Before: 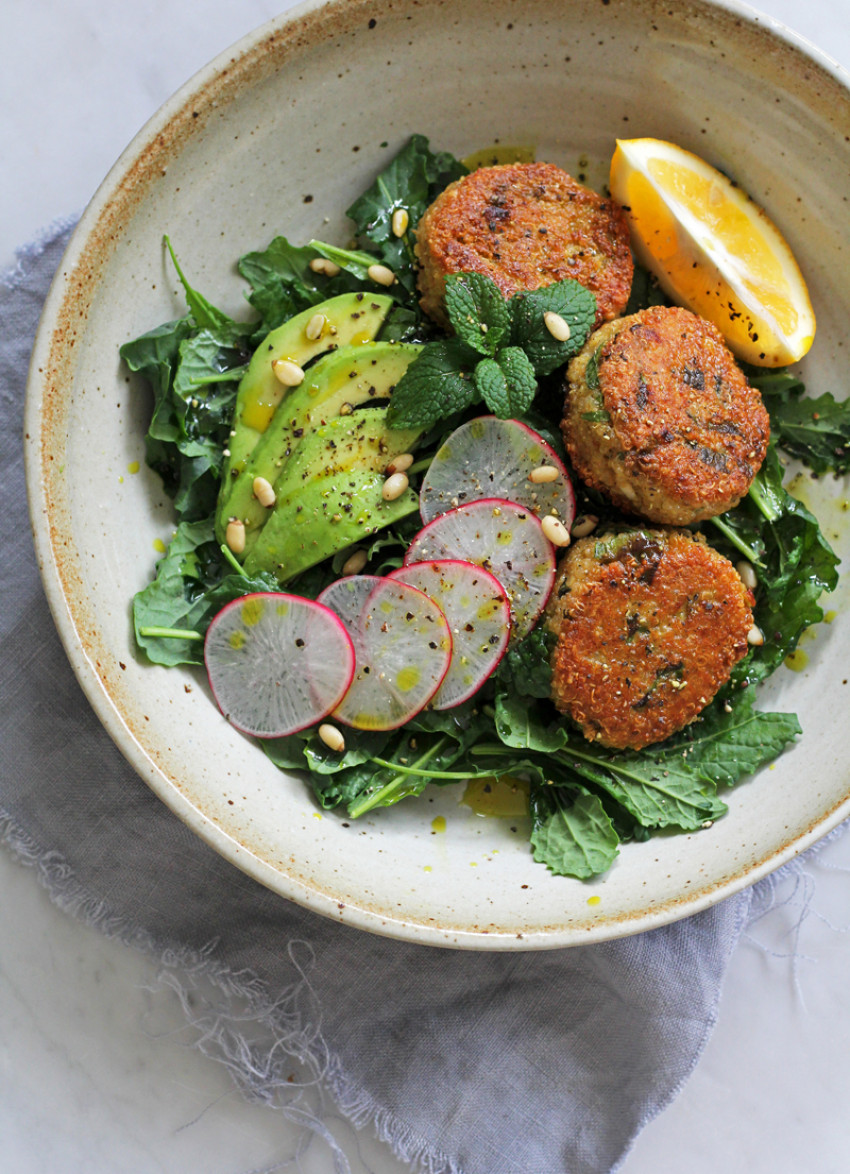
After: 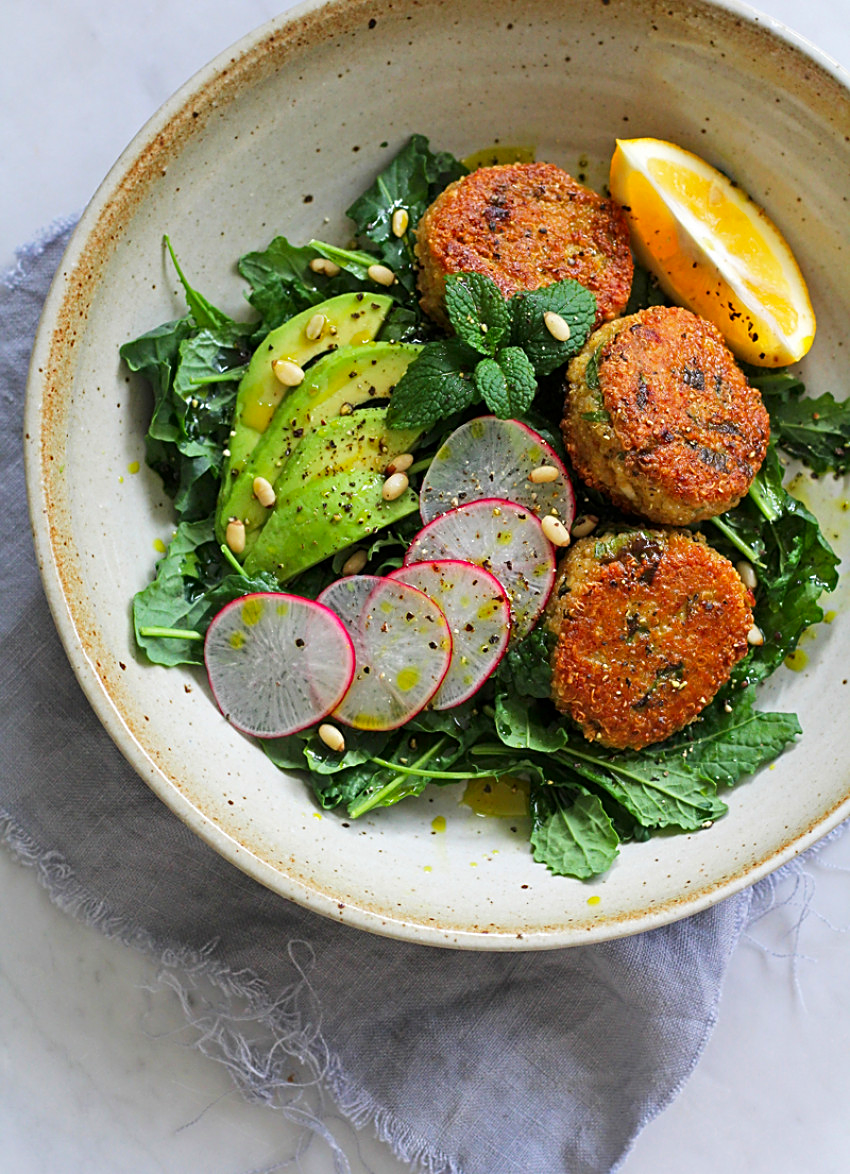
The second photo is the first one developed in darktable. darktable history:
contrast brightness saturation: contrast 0.077, saturation 0.198
sharpen: on, module defaults
